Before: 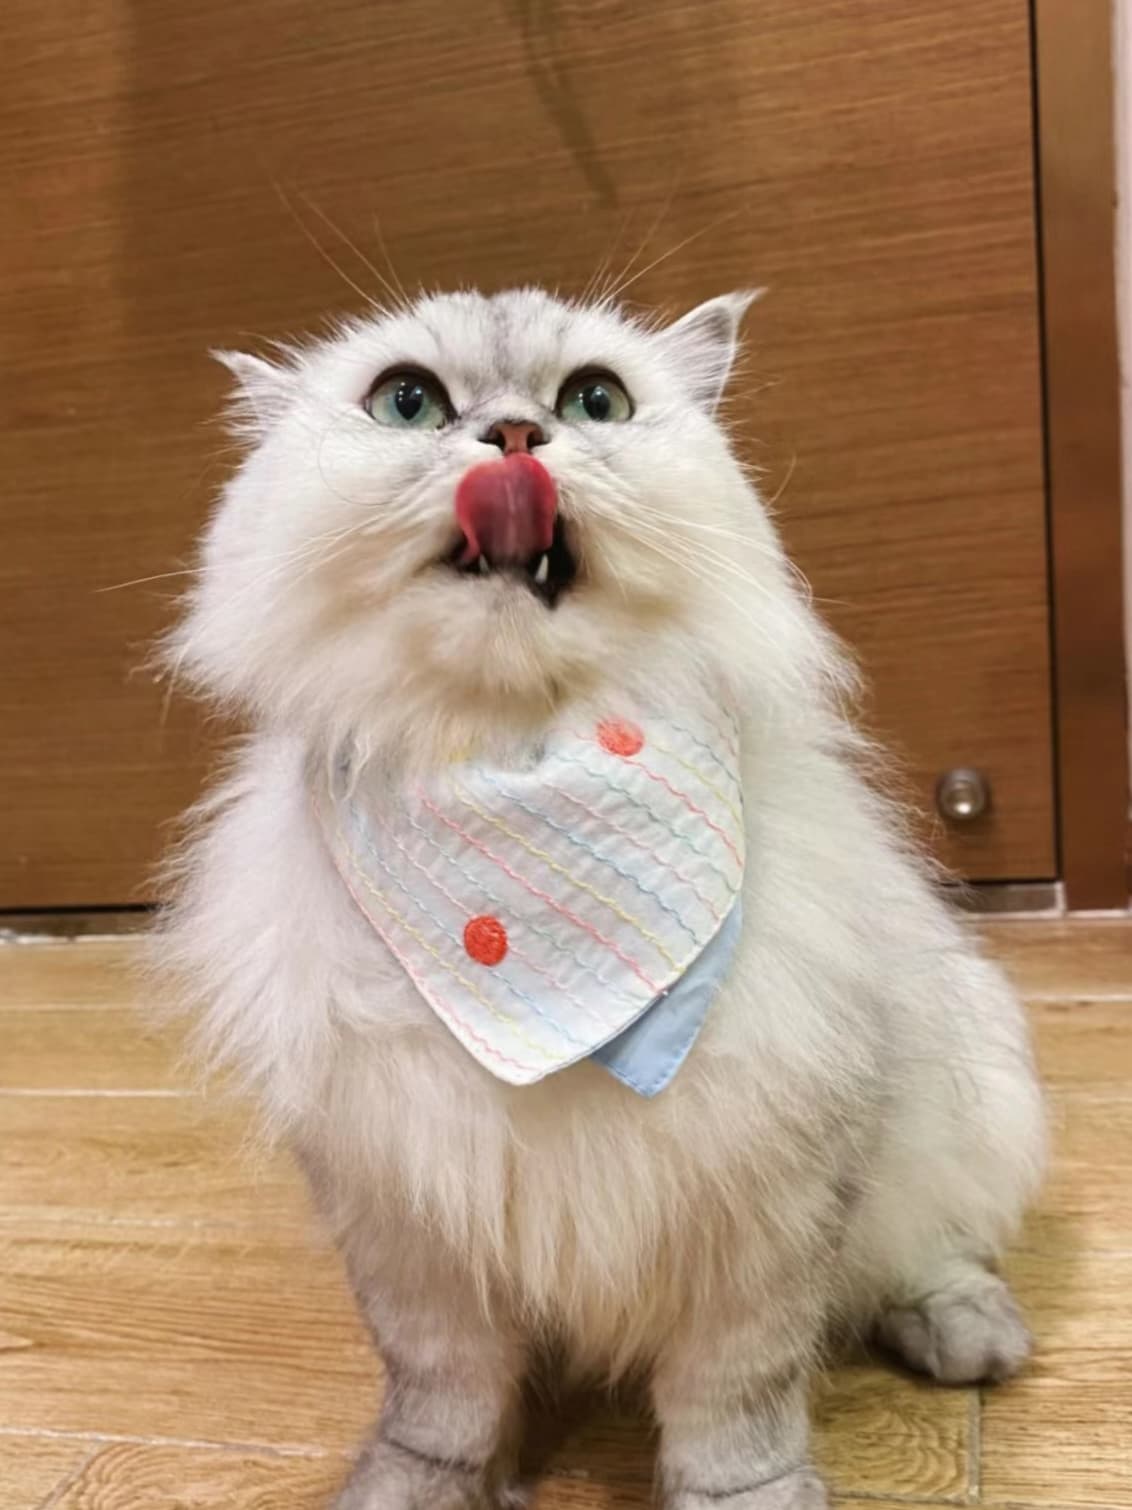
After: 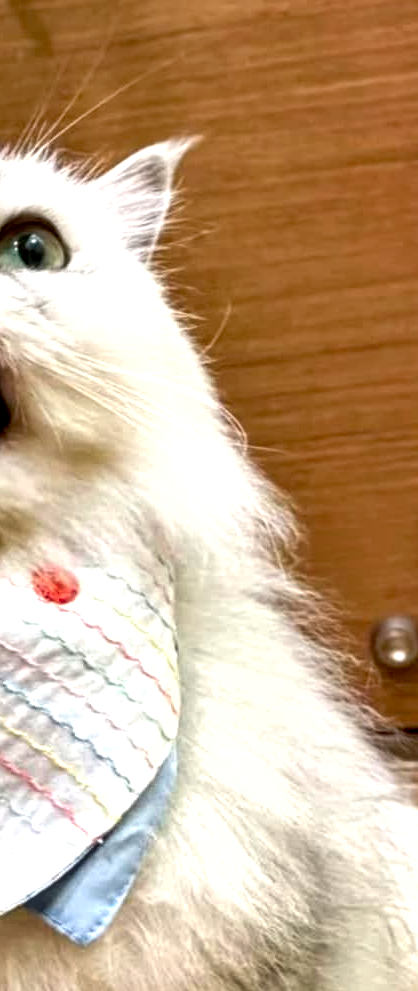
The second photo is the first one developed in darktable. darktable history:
local contrast: on, module defaults
shadows and highlights: shadows 43.71, white point adjustment -1.46, soften with gaussian
crop and rotate: left 49.936%, top 10.094%, right 13.136%, bottom 24.256%
exposure: black level correction 0.012, exposure 0.7 EV, compensate exposure bias true, compensate highlight preservation false
